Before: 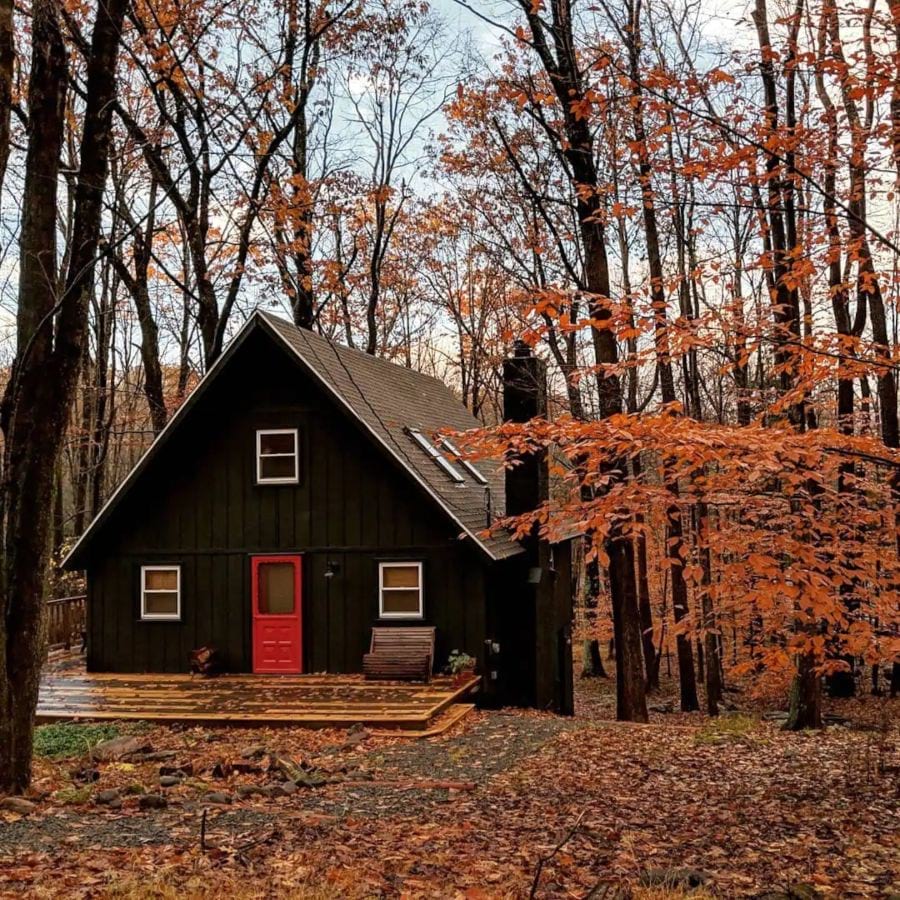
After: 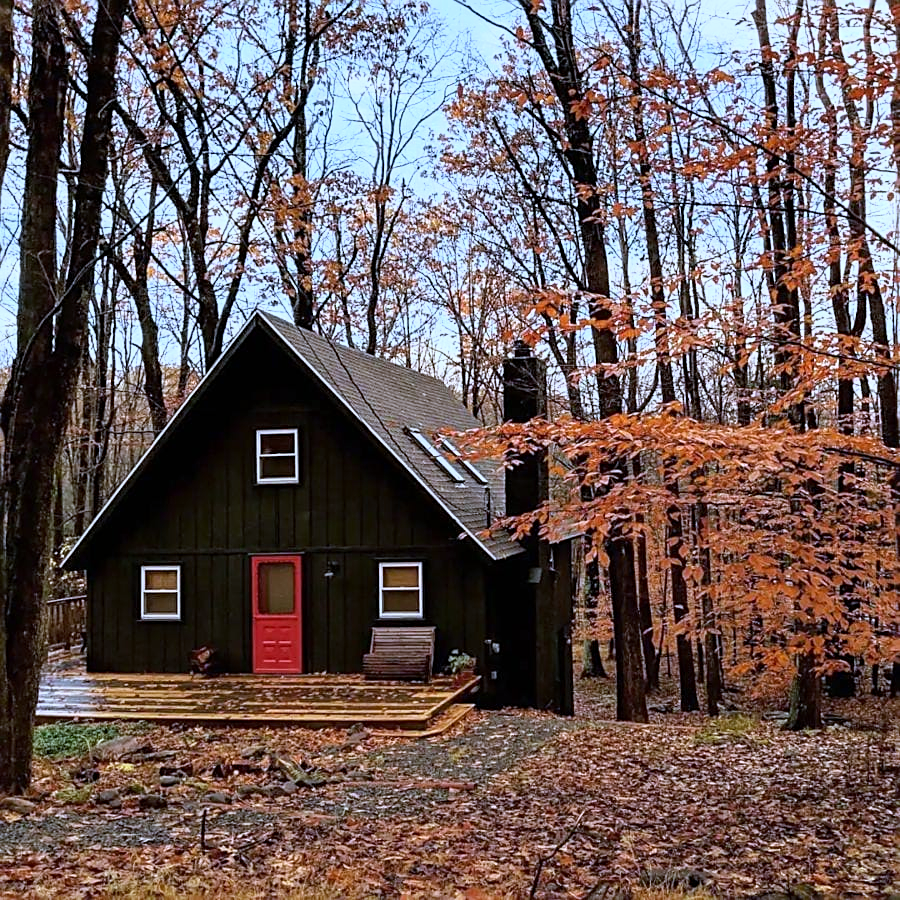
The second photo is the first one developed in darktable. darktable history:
sharpen: on, module defaults
tone curve: curves: ch0 [(0, 0) (0.541, 0.628) (0.906, 0.997)]
white balance: red 0.871, blue 1.249
